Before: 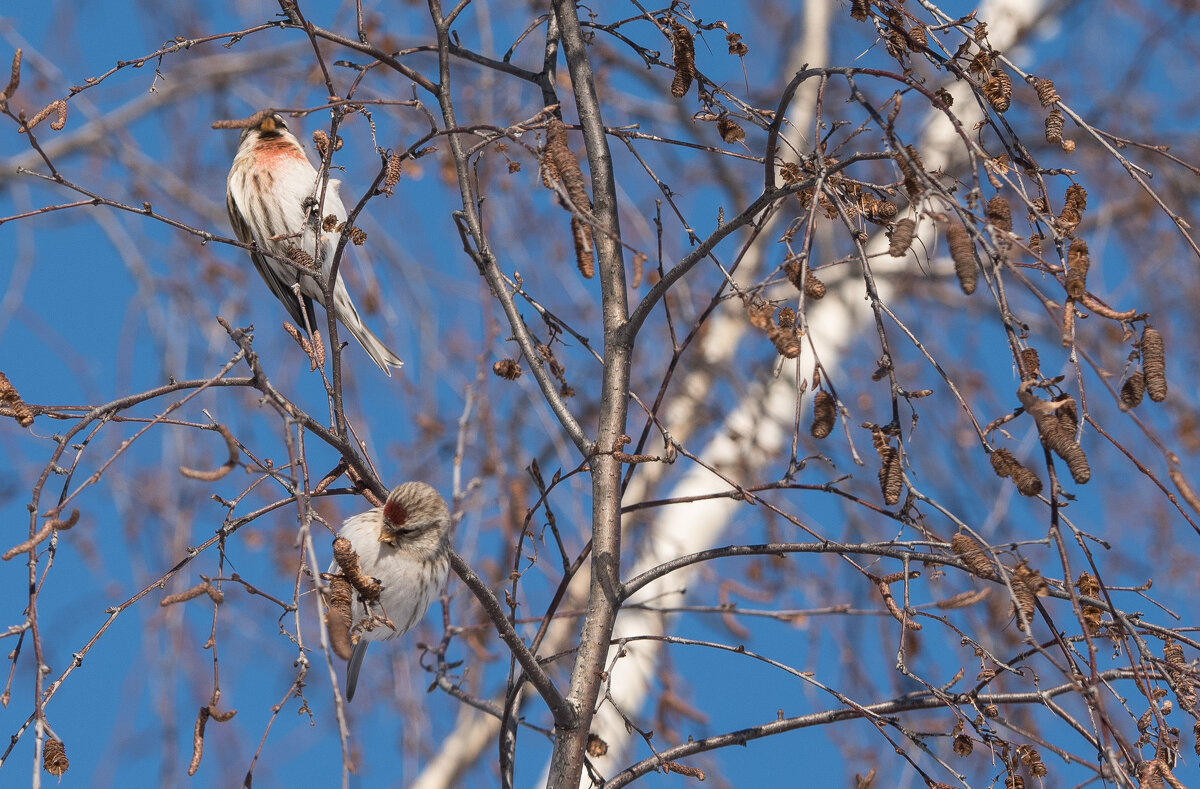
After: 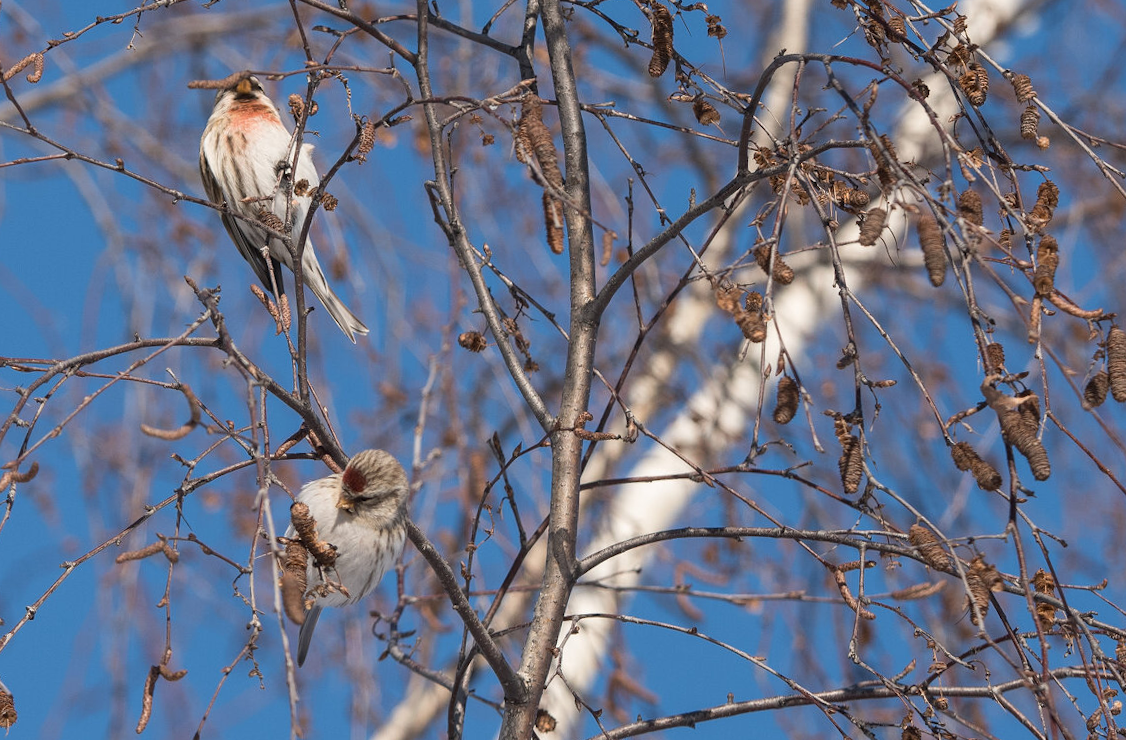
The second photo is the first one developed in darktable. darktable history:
crop and rotate: angle -2.49°
